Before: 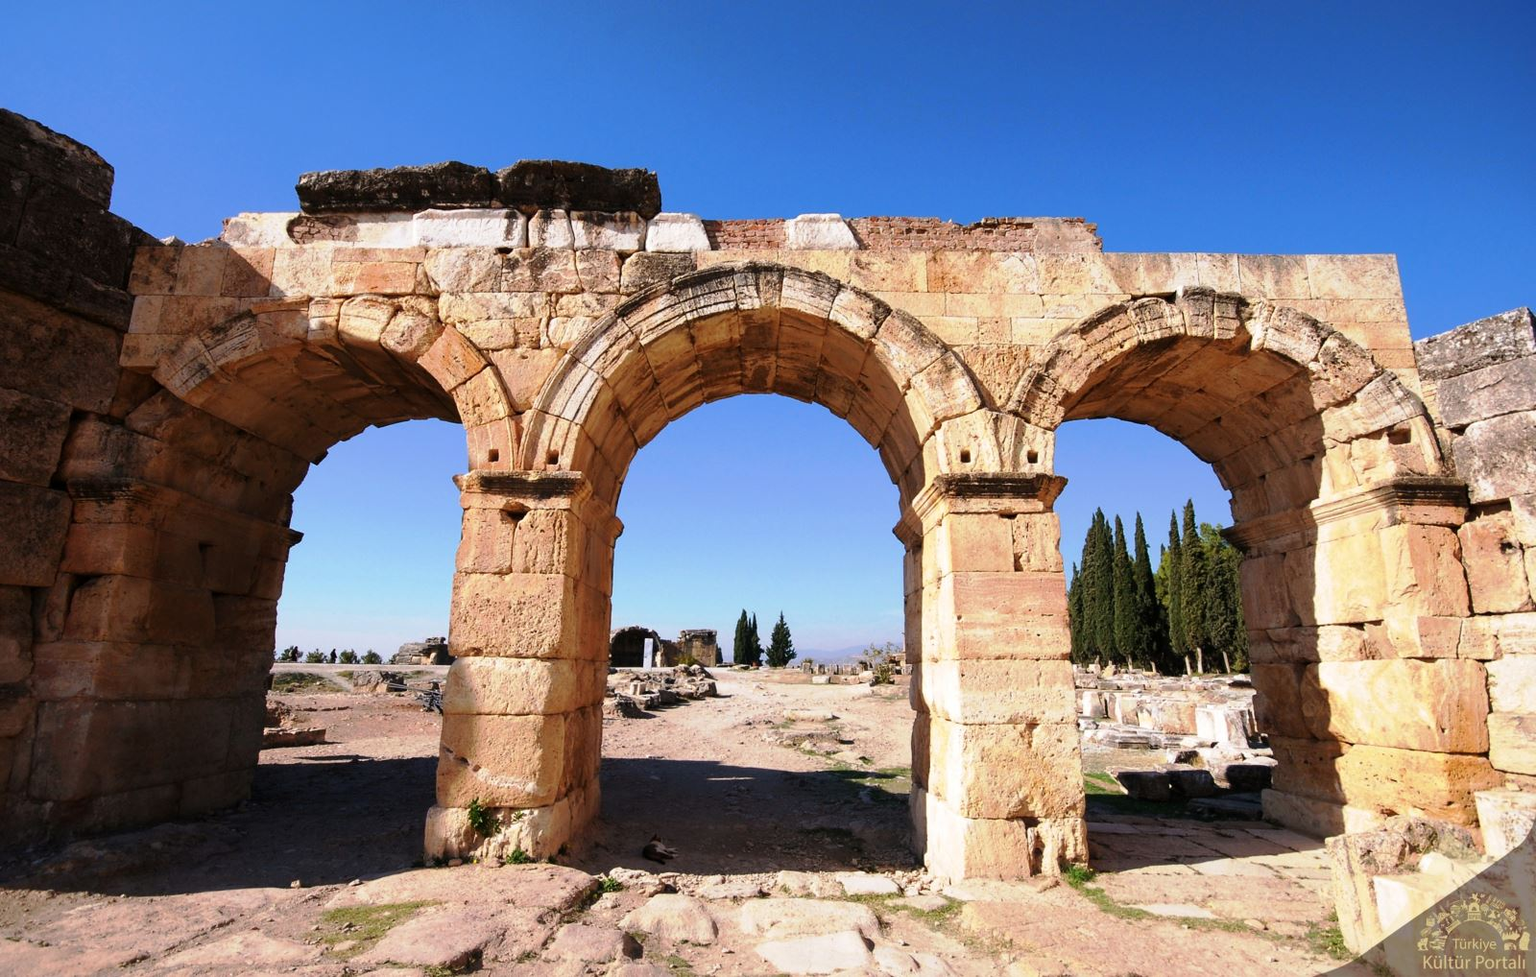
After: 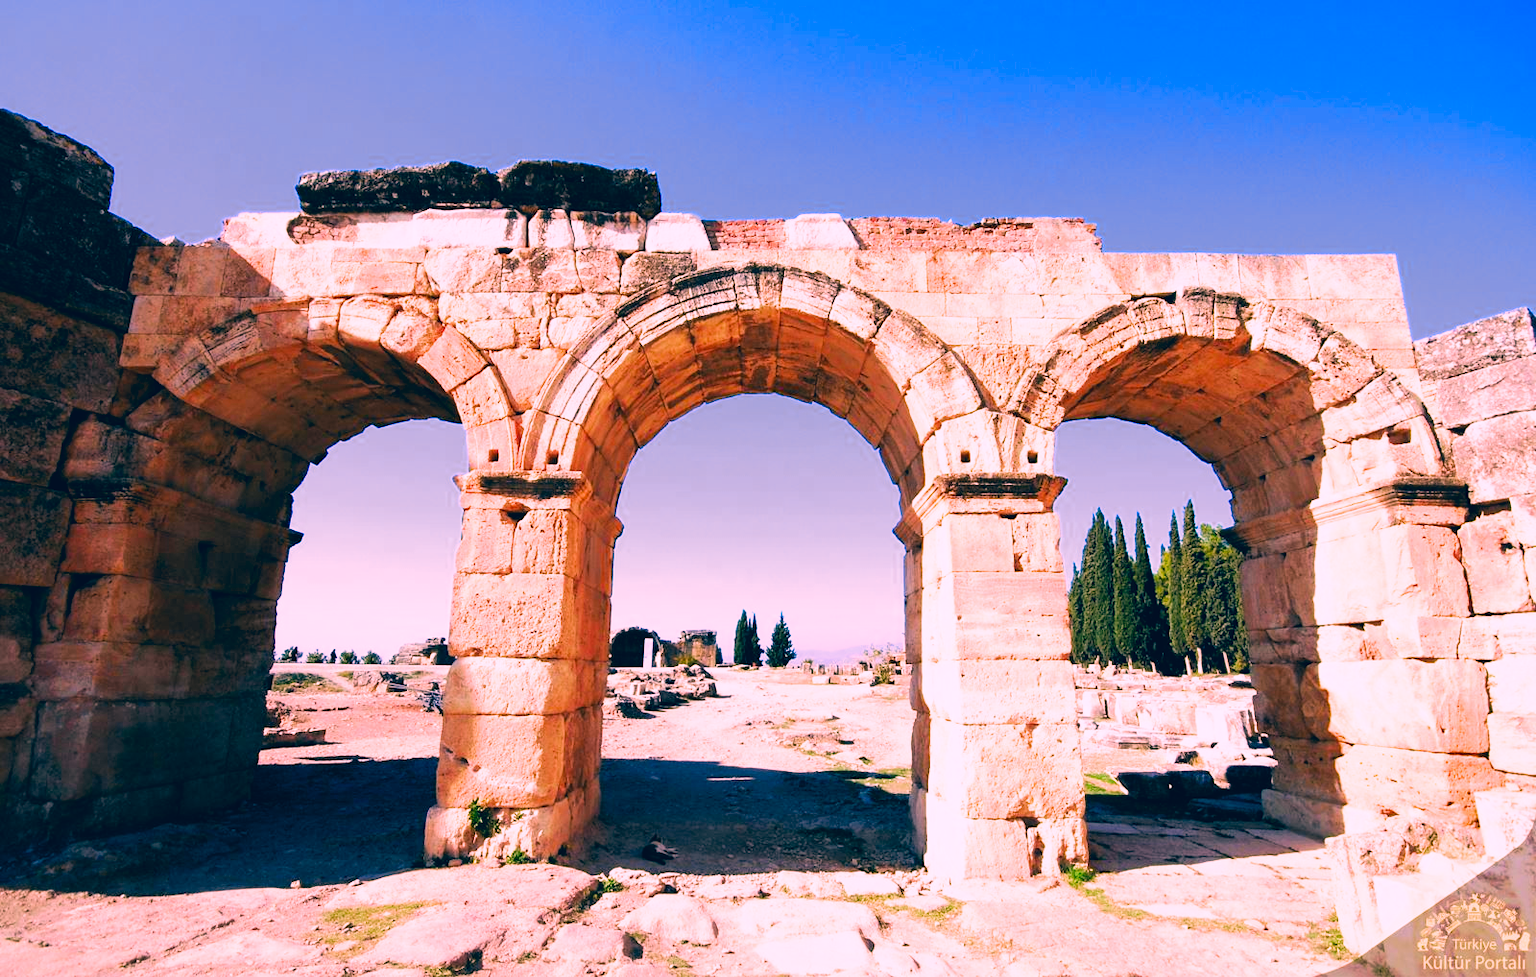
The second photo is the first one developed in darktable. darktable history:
color correction: highlights a* 17.03, highlights b* 0.205, shadows a* -15.38, shadows b* -14.56, saturation 1.5
filmic rgb: middle gray luminance 9.23%, black relative exposure -10.55 EV, white relative exposure 3.45 EV, threshold 6 EV, target black luminance 0%, hardness 5.98, latitude 59.69%, contrast 1.087, highlights saturation mix 5%, shadows ↔ highlights balance 29.23%, add noise in highlights 0, color science v3 (2019), use custom middle-gray values true, iterations of high-quality reconstruction 0, contrast in highlights soft, enable highlight reconstruction true
